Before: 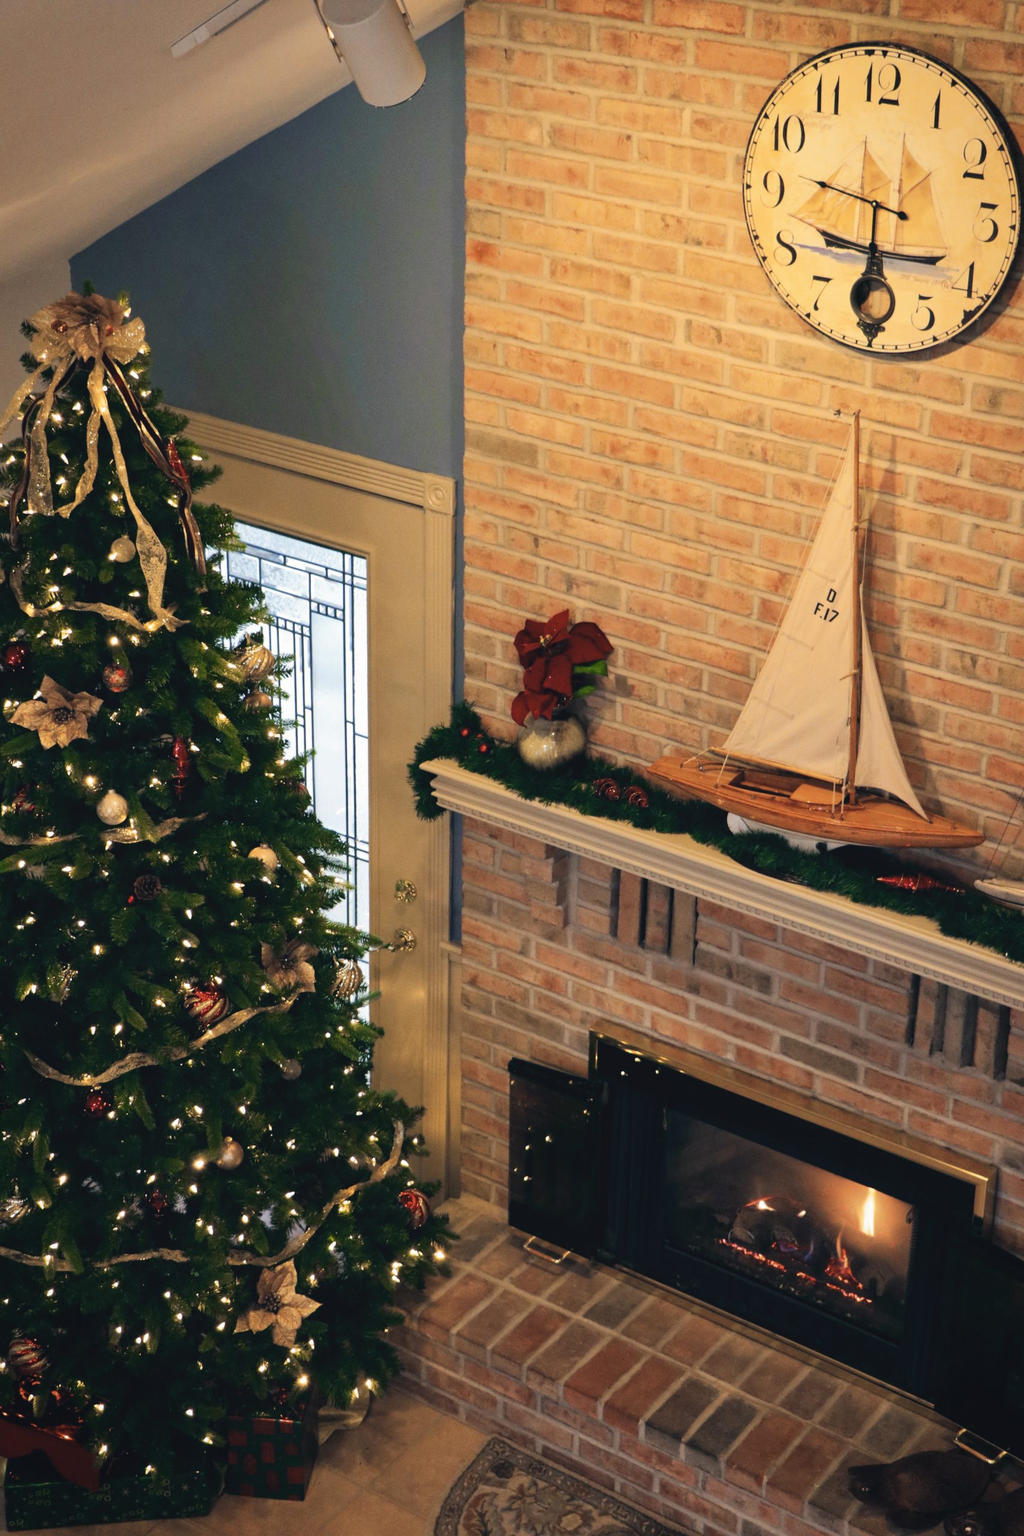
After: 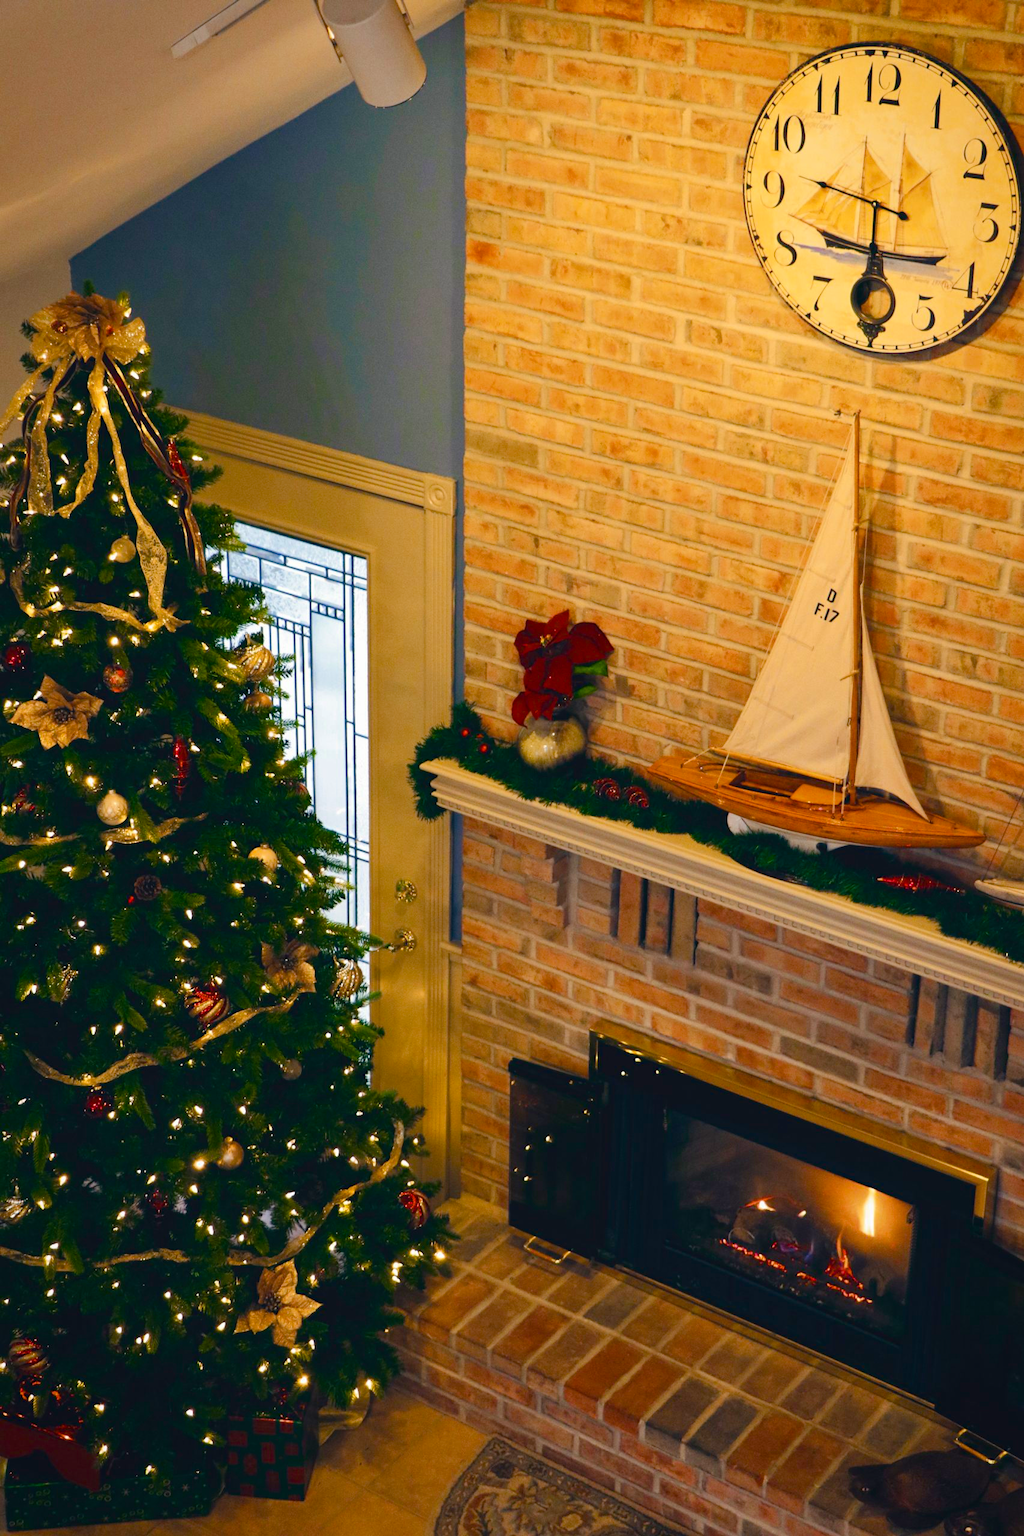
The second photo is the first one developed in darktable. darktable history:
color zones: curves: ch0 [(0, 0.5) (0.143, 0.5) (0.286, 0.5) (0.429, 0.495) (0.571, 0.437) (0.714, 0.44) (0.857, 0.496) (1, 0.5)]
color balance rgb: perceptual saturation grading › global saturation 20%, perceptual saturation grading › highlights -25%, perceptual saturation grading › shadows 50.52%, global vibrance 40.24%
